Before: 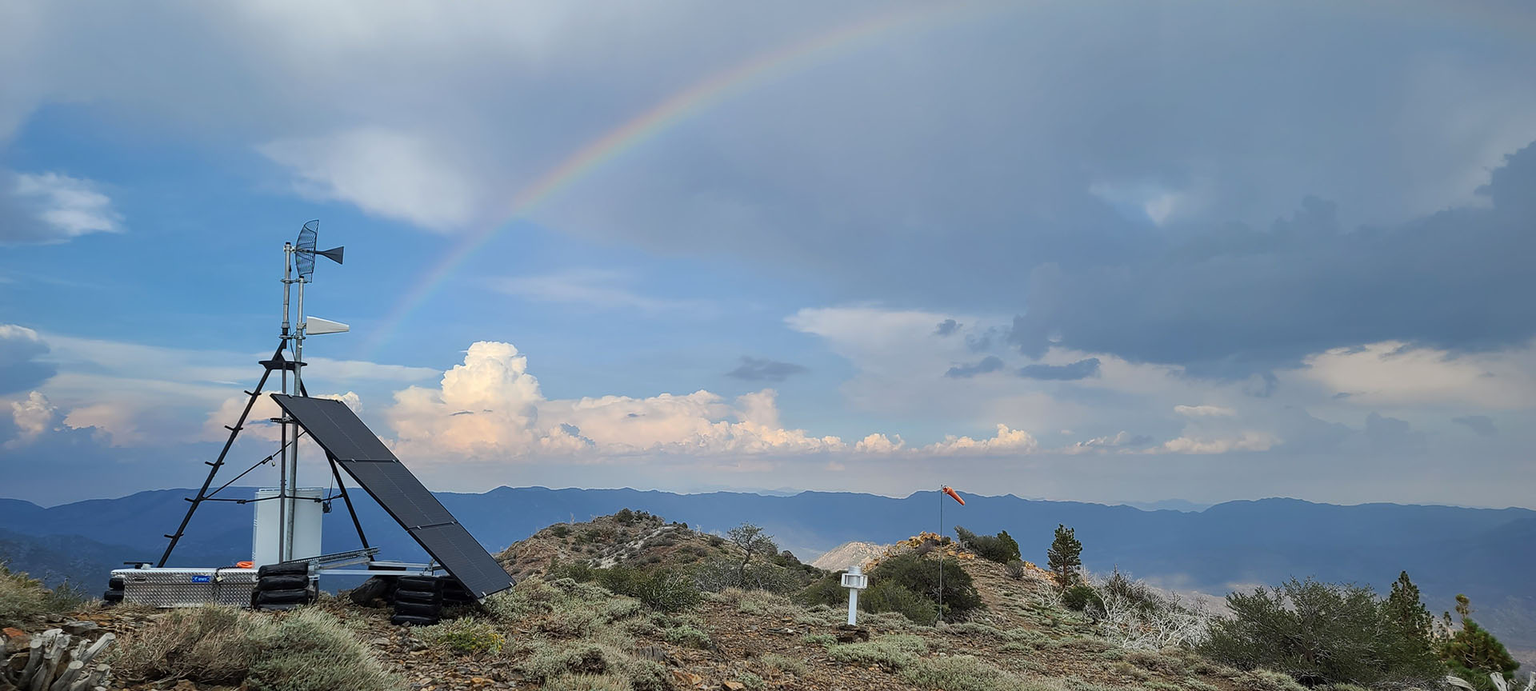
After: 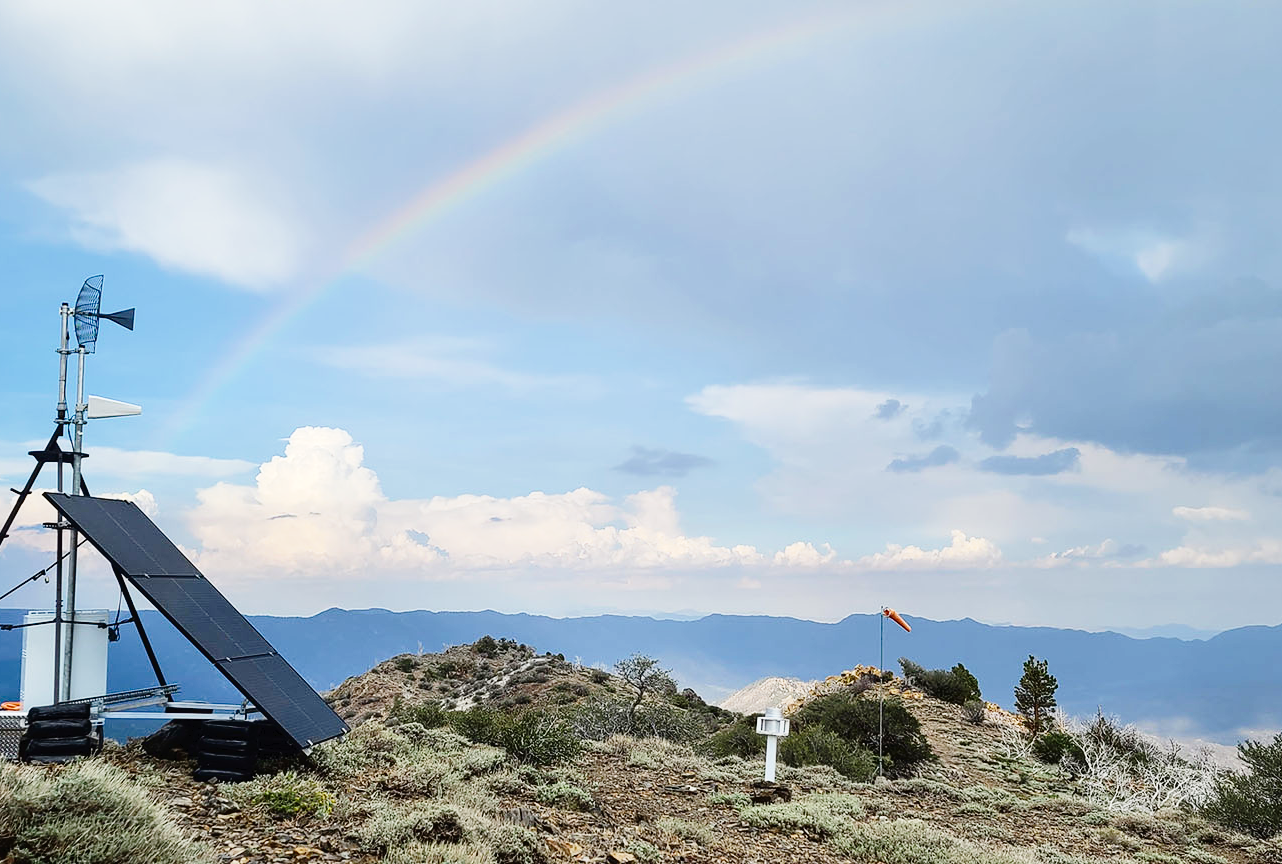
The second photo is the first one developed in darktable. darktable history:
base curve: curves: ch0 [(0, 0) (0.028, 0.03) (0.121, 0.232) (0.46, 0.748) (0.859, 0.968) (1, 1)], preserve colors none
tone curve: curves: ch0 [(0, 0) (0.003, 0.019) (0.011, 0.019) (0.025, 0.022) (0.044, 0.026) (0.069, 0.032) (0.1, 0.052) (0.136, 0.081) (0.177, 0.123) (0.224, 0.17) (0.277, 0.219) (0.335, 0.276) (0.399, 0.344) (0.468, 0.421) (0.543, 0.508) (0.623, 0.604) (0.709, 0.705) (0.801, 0.797) (0.898, 0.894) (1, 1)], color space Lab, independent channels, preserve colors none
crop: left 15.406%, right 17.814%
color zones: curves: ch1 [(0.113, 0.438) (0.75, 0.5)]; ch2 [(0.12, 0.526) (0.75, 0.5)]
